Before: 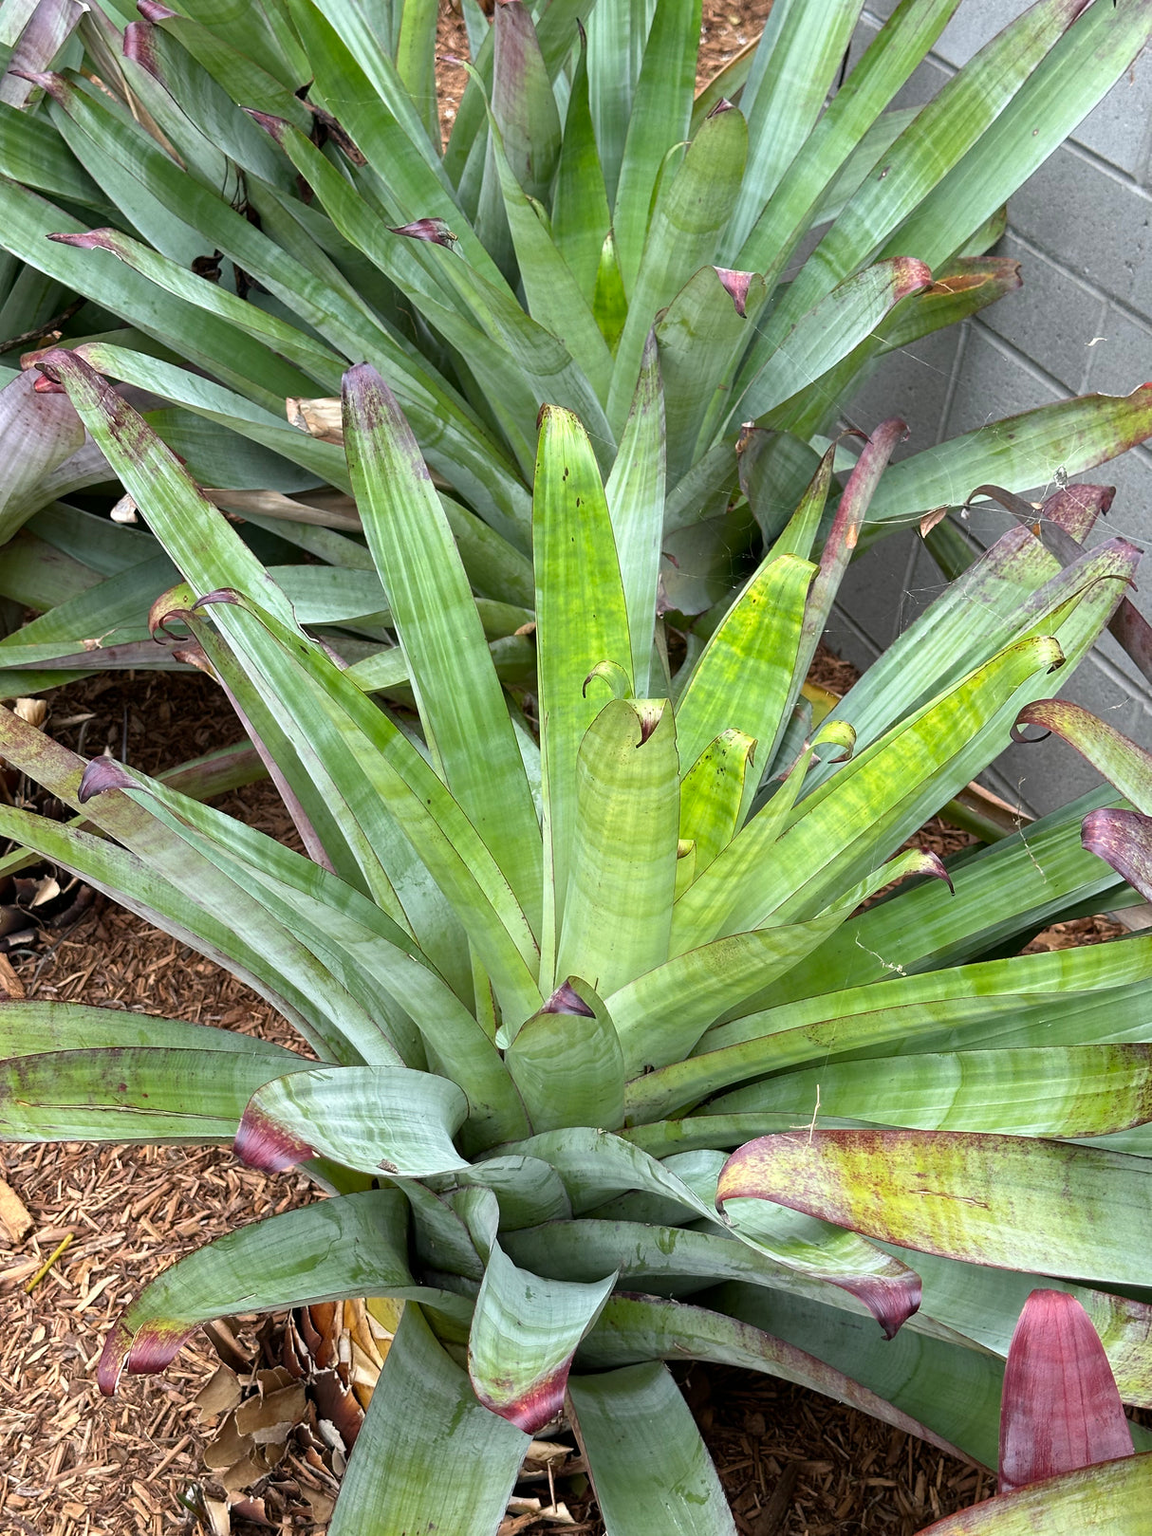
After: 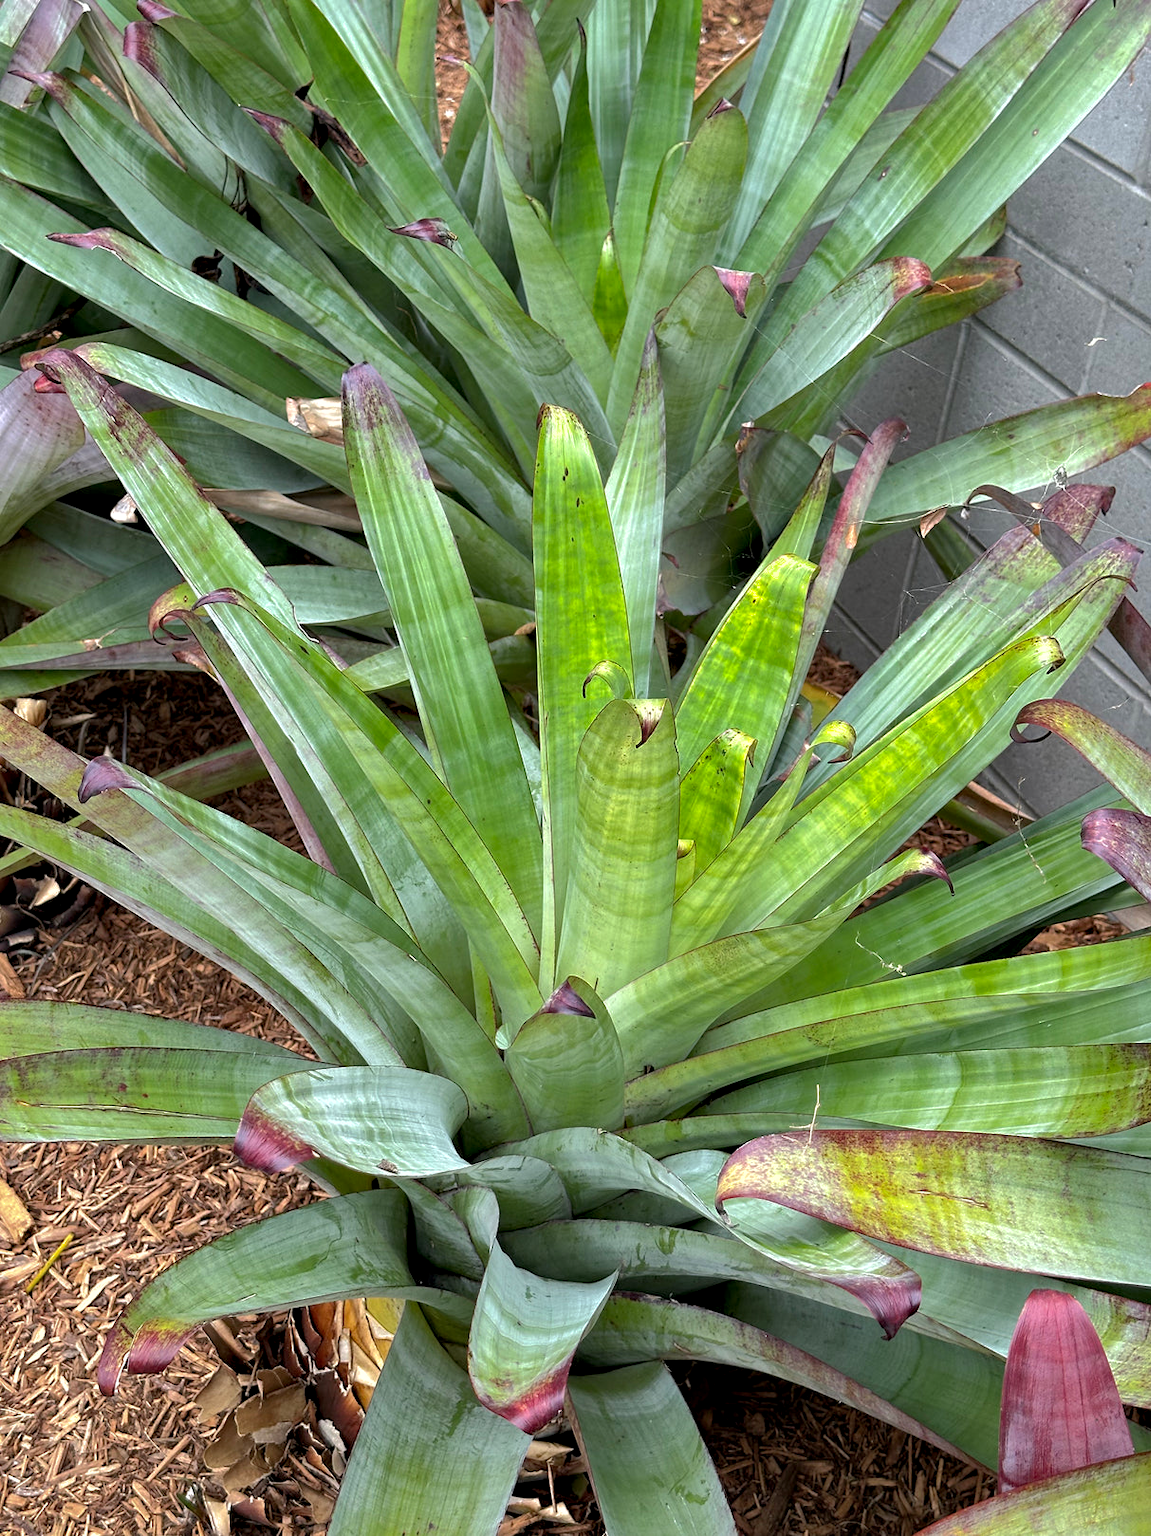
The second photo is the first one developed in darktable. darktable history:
shadows and highlights: shadows 40, highlights -60
contrast equalizer: octaves 7, y [[0.6 ×6], [0.55 ×6], [0 ×6], [0 ×6], [0 ×6]], mix 0.29
